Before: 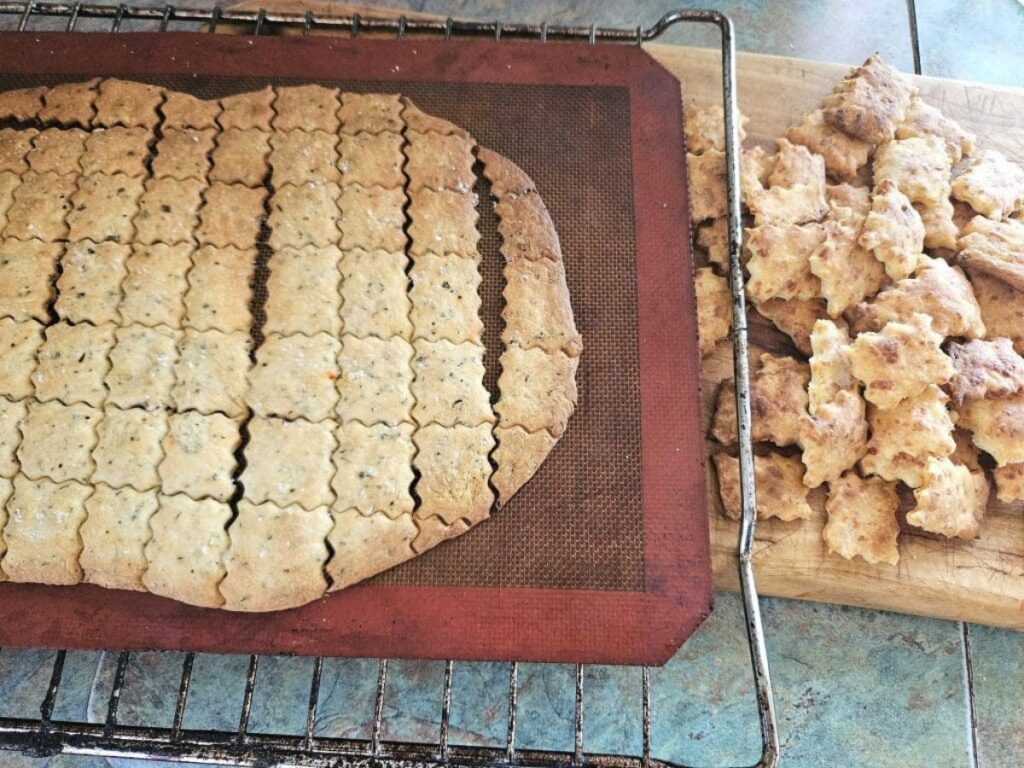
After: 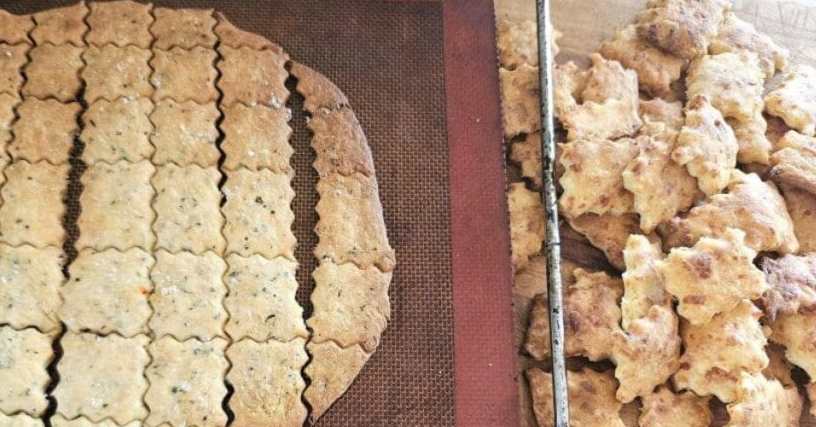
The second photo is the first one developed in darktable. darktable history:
crop: left 18.314%, top 11.116%, right 1.975%, bottom 33.156%
